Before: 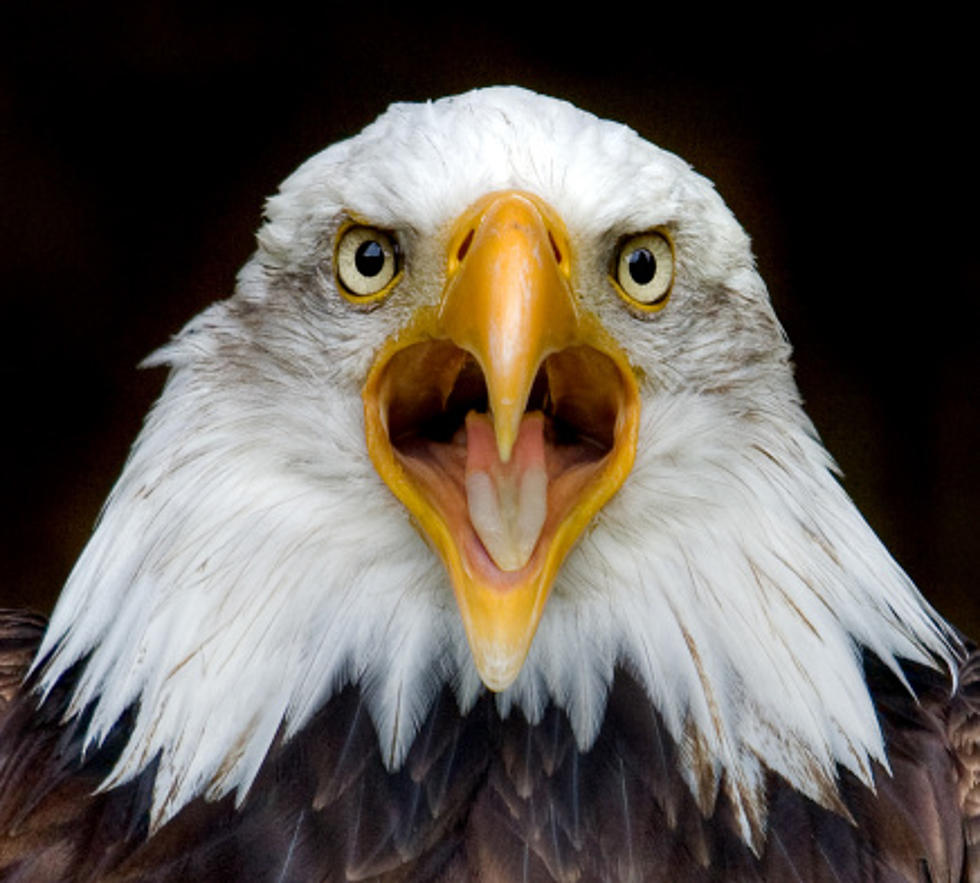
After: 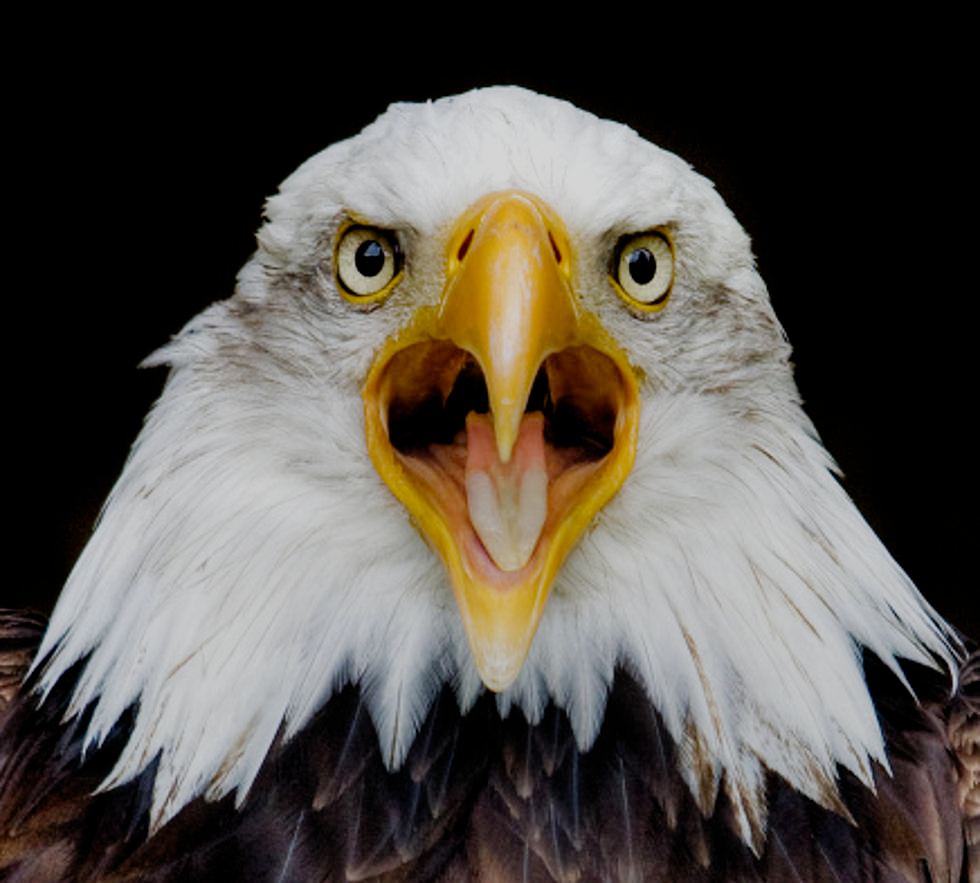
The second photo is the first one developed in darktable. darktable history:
filmic rgb: black relative exposure -7.65 EV, white relative exposure 4.56 EV, hardness 3.61, preserve chrominance no, color science v4 (2020), iterations of high-quality reconstruction 0, contrast in shadows soft
